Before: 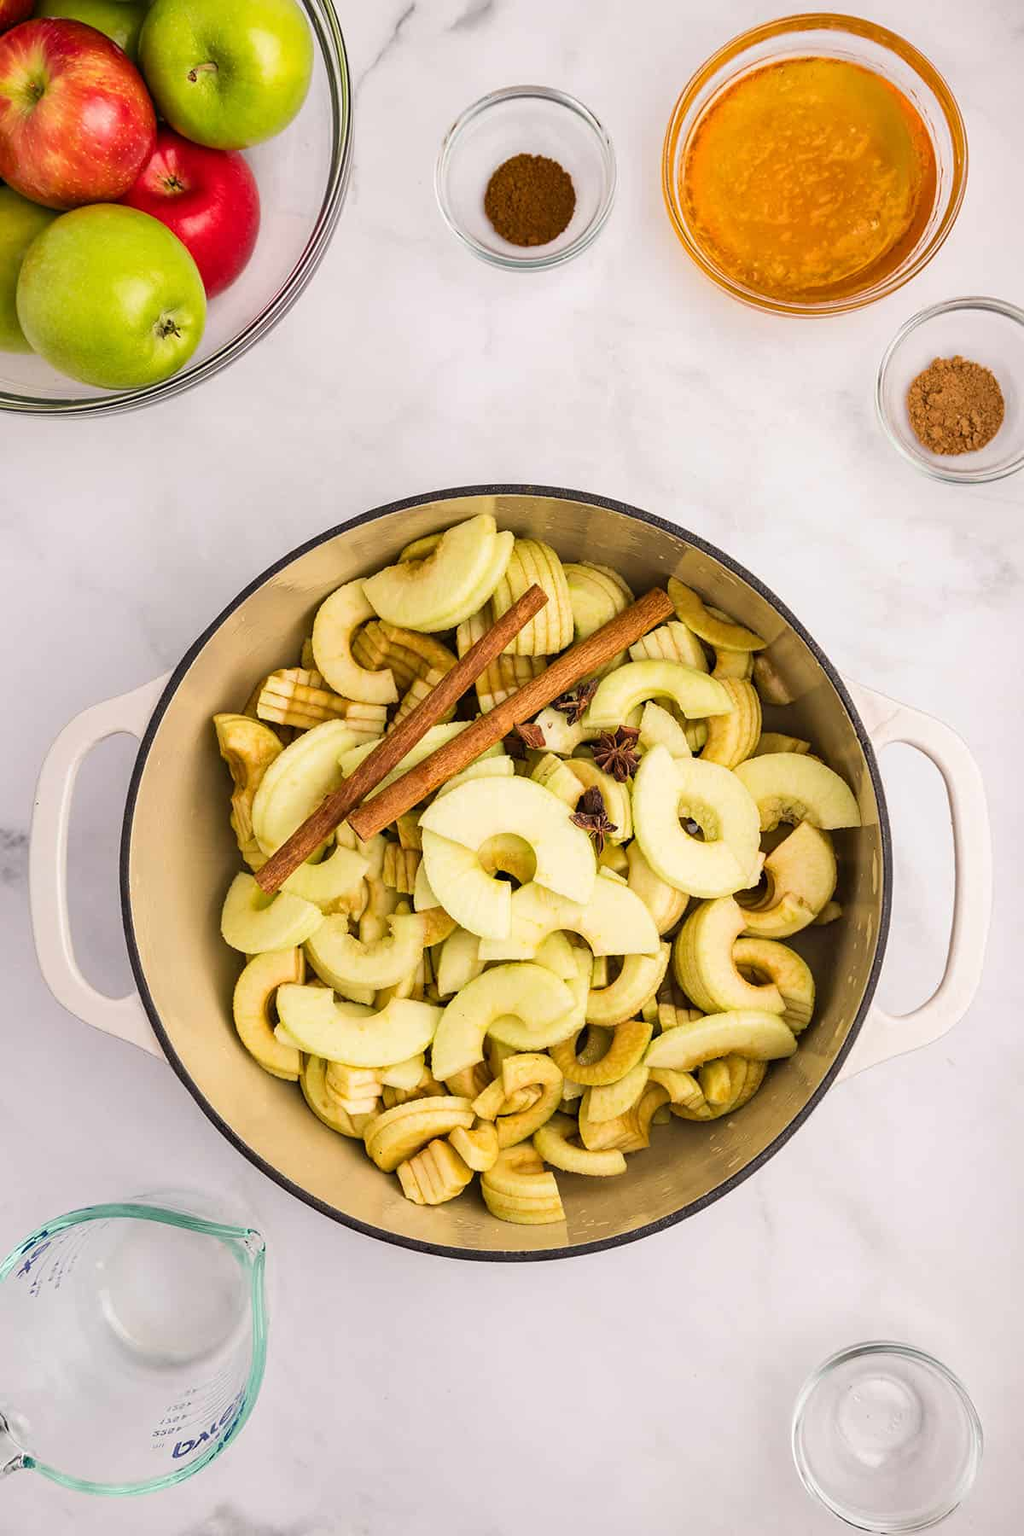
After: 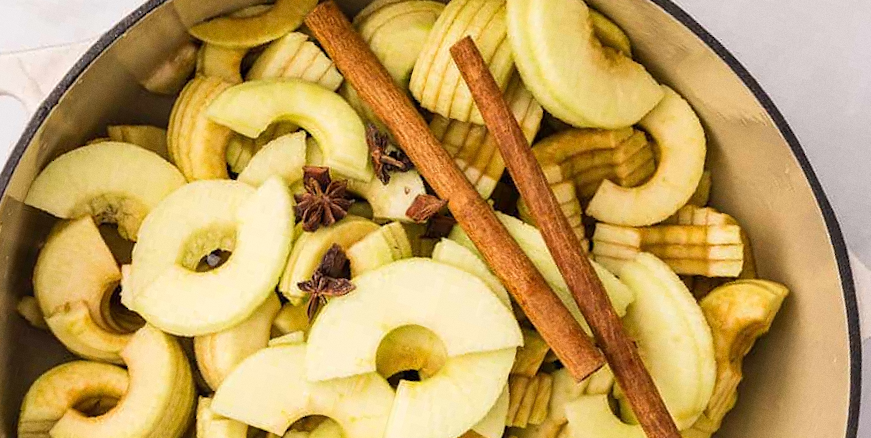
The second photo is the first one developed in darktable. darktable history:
grain: coarseness 0.09 ISO, strength 16.61%
crop and rotate: angle 16.12°, top 30.835%, bottom 35.653%
